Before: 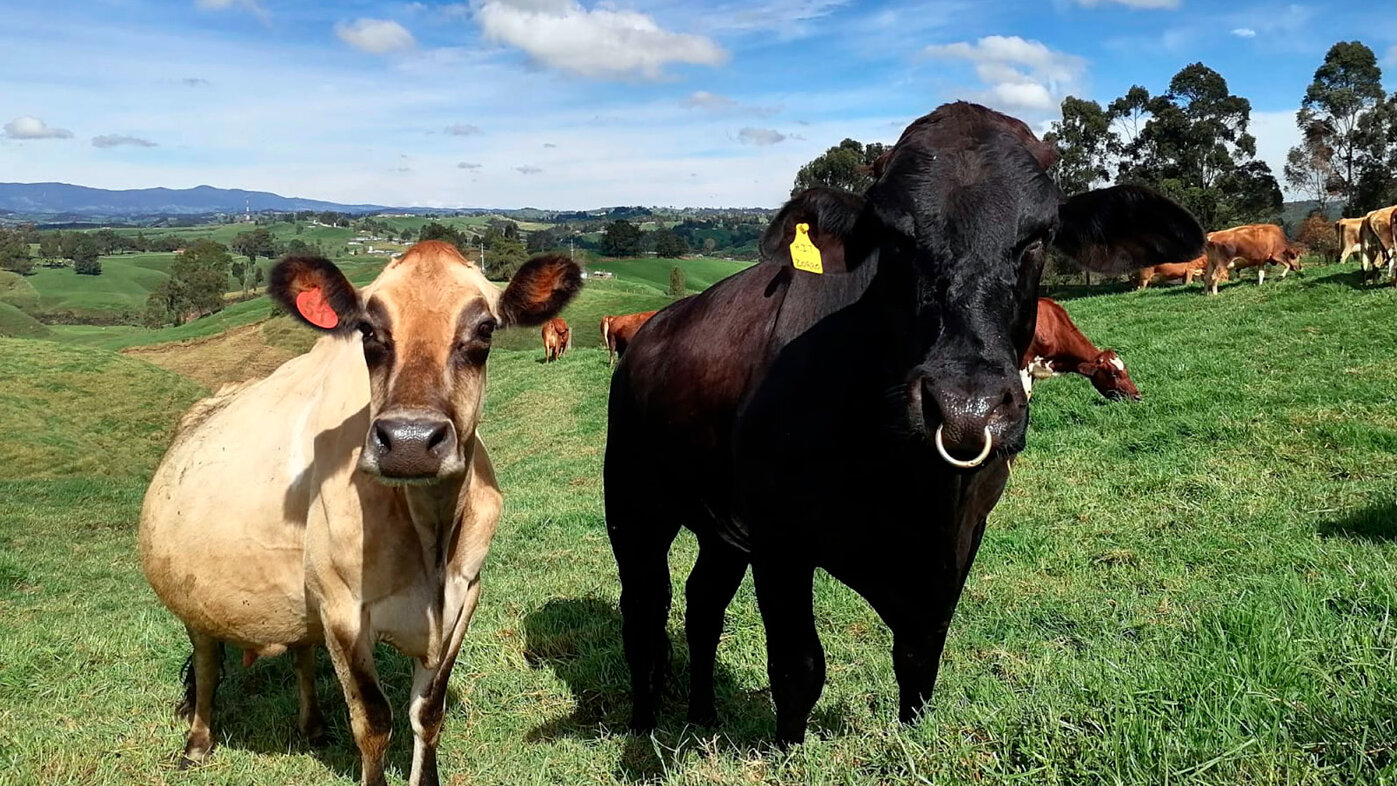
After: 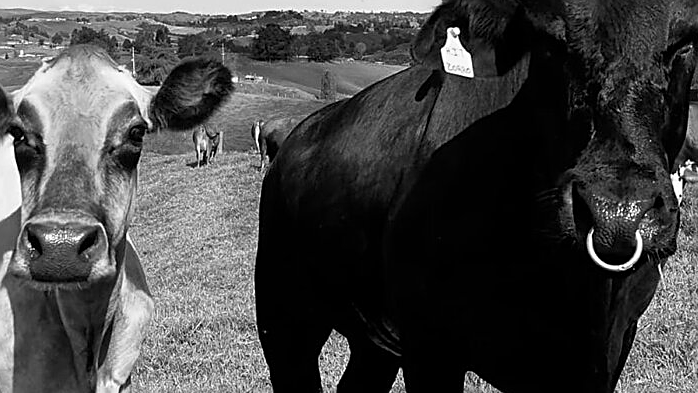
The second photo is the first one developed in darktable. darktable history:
sharpen: on, module defaults
crop: left 25%, top 25%, right 25%, bottom 25%
monochrome: on, module defaults
